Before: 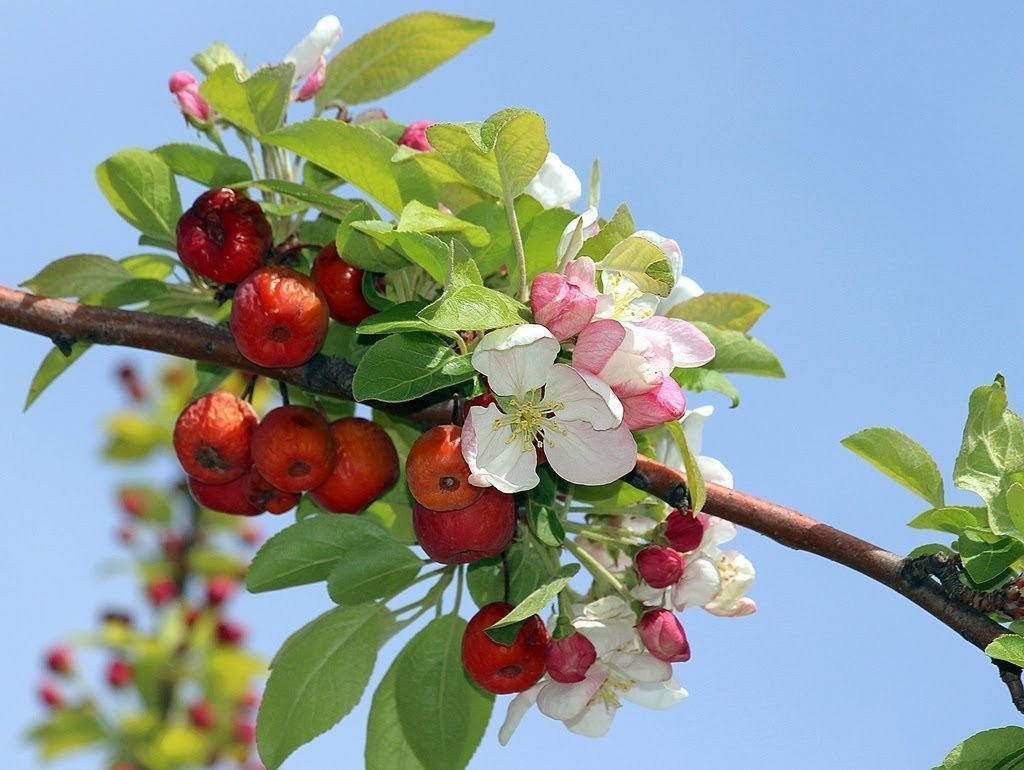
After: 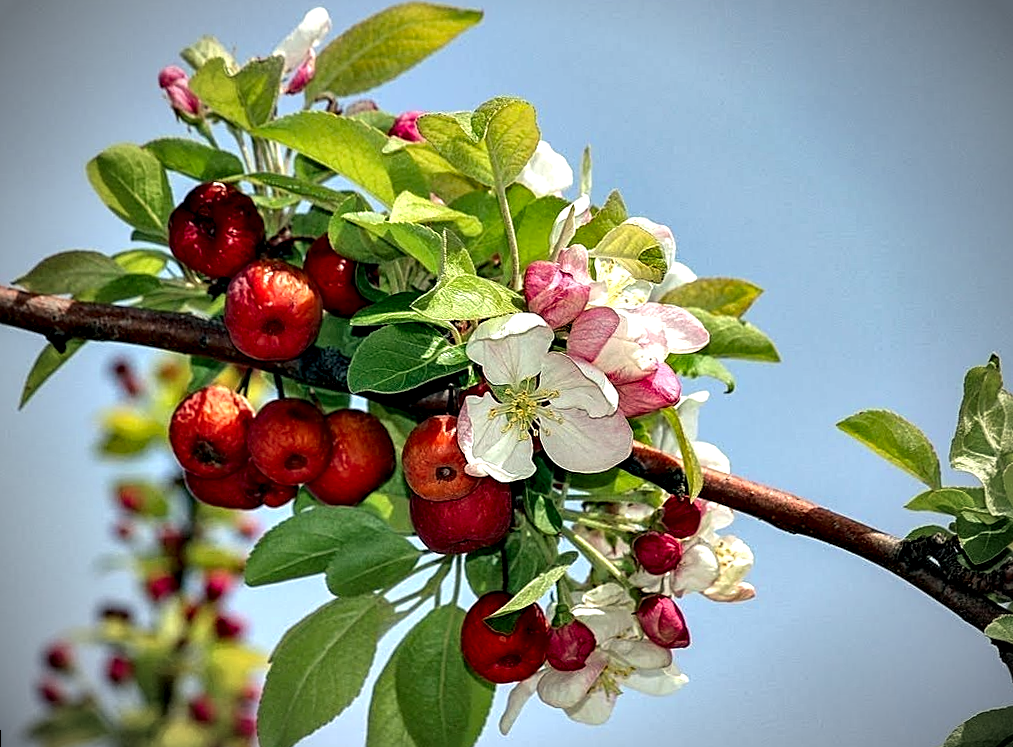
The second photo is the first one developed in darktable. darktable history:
rotate and perspective: rotation -1°, crop left 0.011, crop right 0.989, crop top 0.025, crop bottom 0.975
contrast equalizer: octaves 7, y [[0.6 ×6], [0.55 ×6], [0 ×6], [0 ×6], [0 ×6]]
vignetting: fall-off start 75%, brightness -0.692, width/height ratio 1.084
sharpen: radius 2.529, amount 0.323
white balance: red 1.029, blue 0.92
local contrast: detail 130%
